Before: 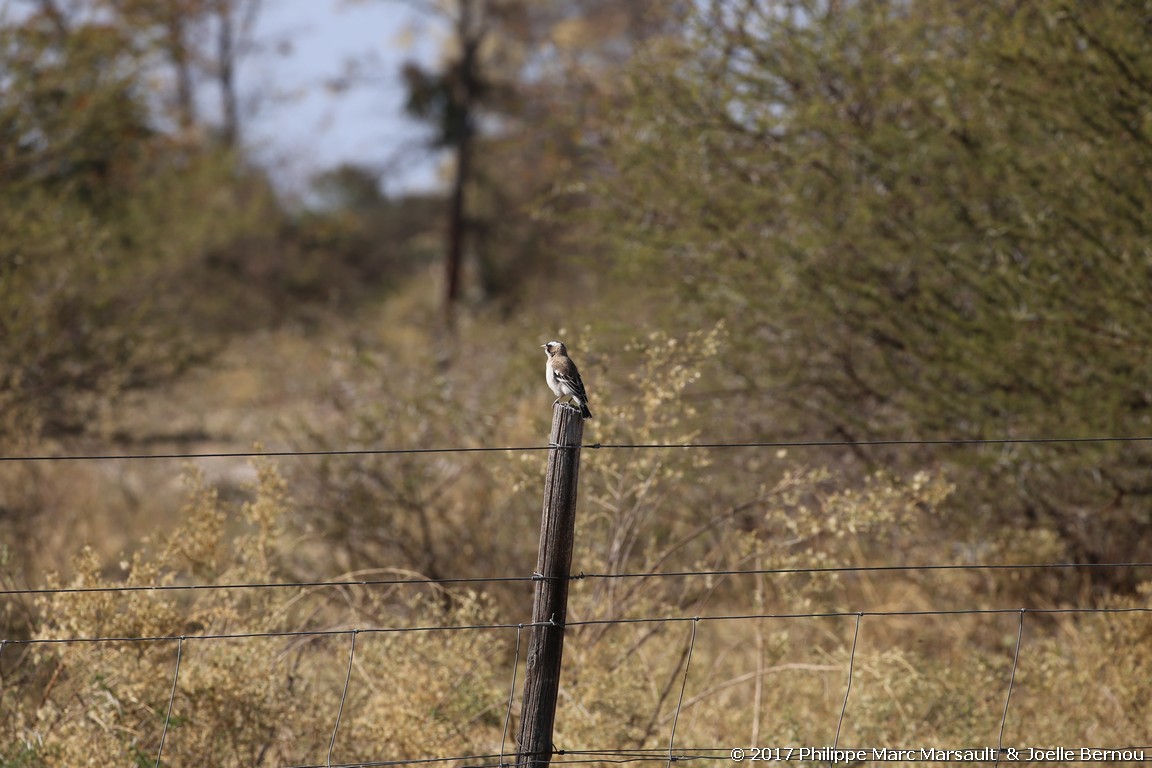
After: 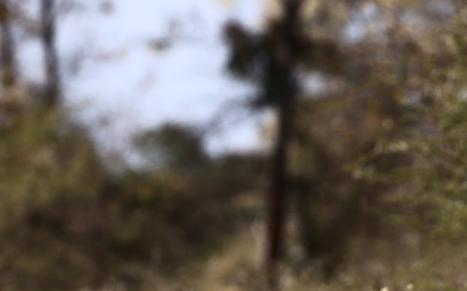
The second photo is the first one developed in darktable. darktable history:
contrast brightness saturation: contrast 0.28
shadows and highlights: shadows 0, highlights 40
crop: left 15.452%, top 5.459%, right 43.956%, bottom 56.62%
